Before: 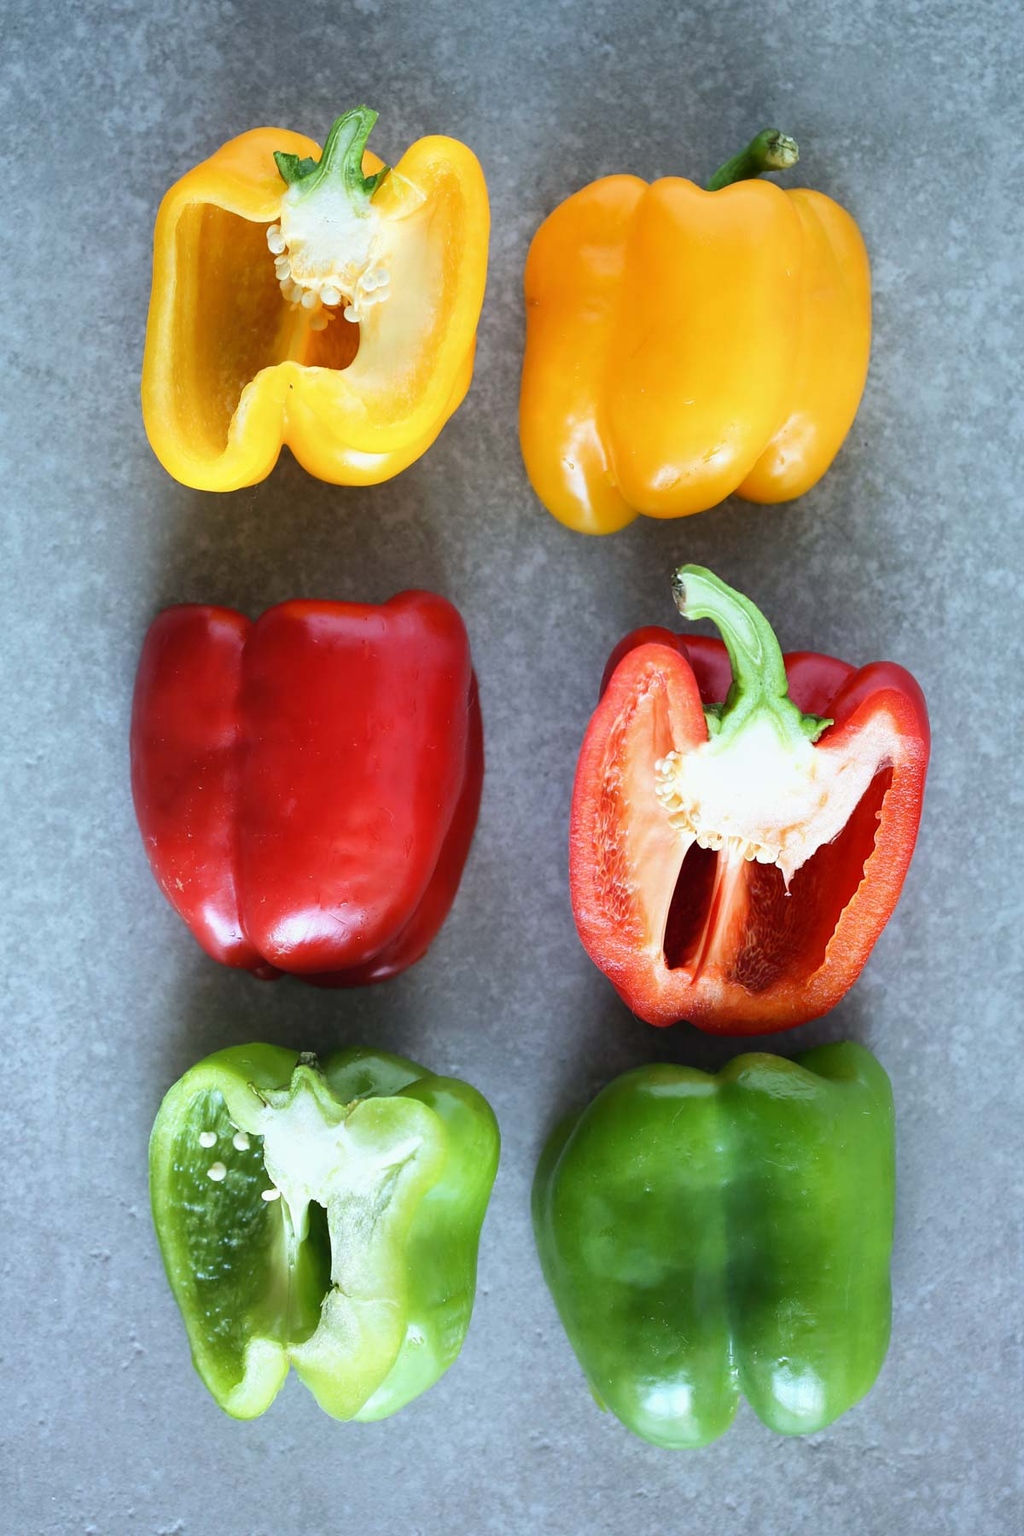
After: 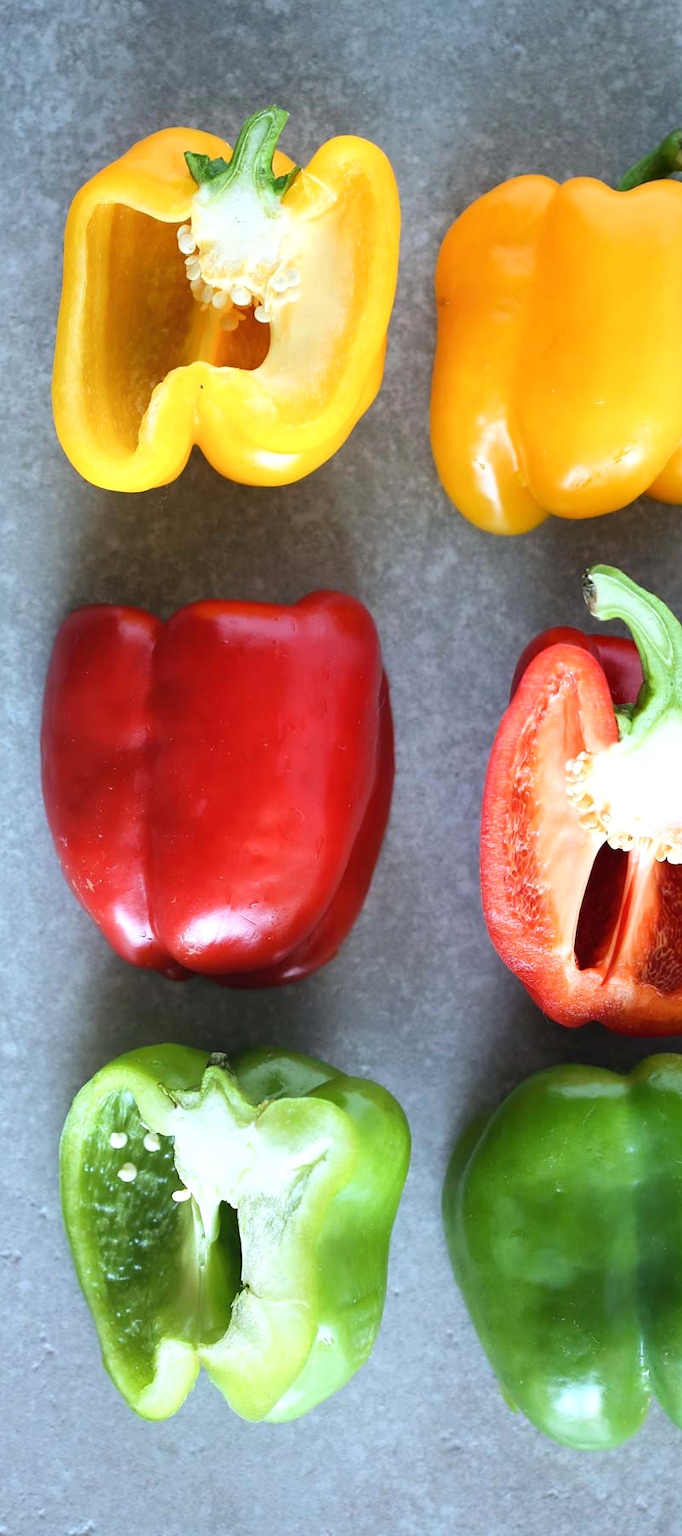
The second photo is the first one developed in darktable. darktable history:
crop and rotate: left 8.786%, right 24.548%
exposure: black level correction 0, exposure 0.2 EV, compensate exposure bias true, compensate highlight preservation false
